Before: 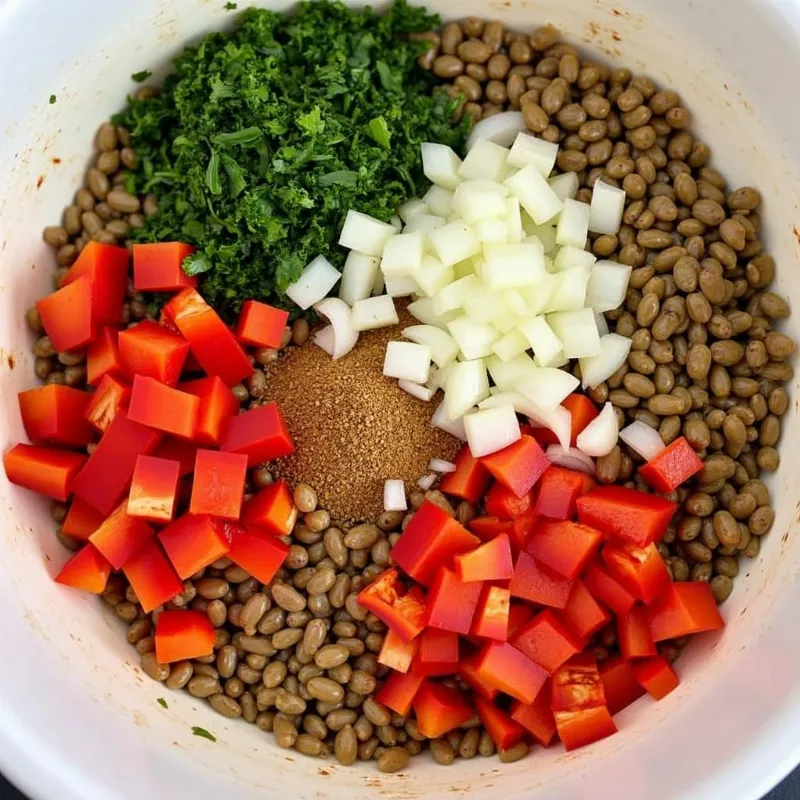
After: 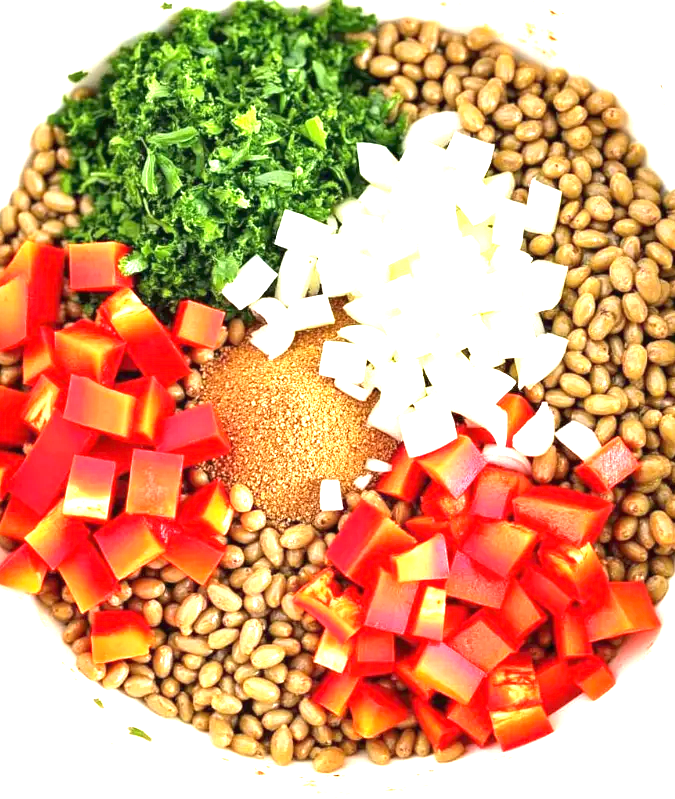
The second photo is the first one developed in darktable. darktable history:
crop: left 8.068%, right 7.439%
exposure: black level correction 0, exposure 2.137 EV, compensate exposure bias true, compensate highlight preservation false
